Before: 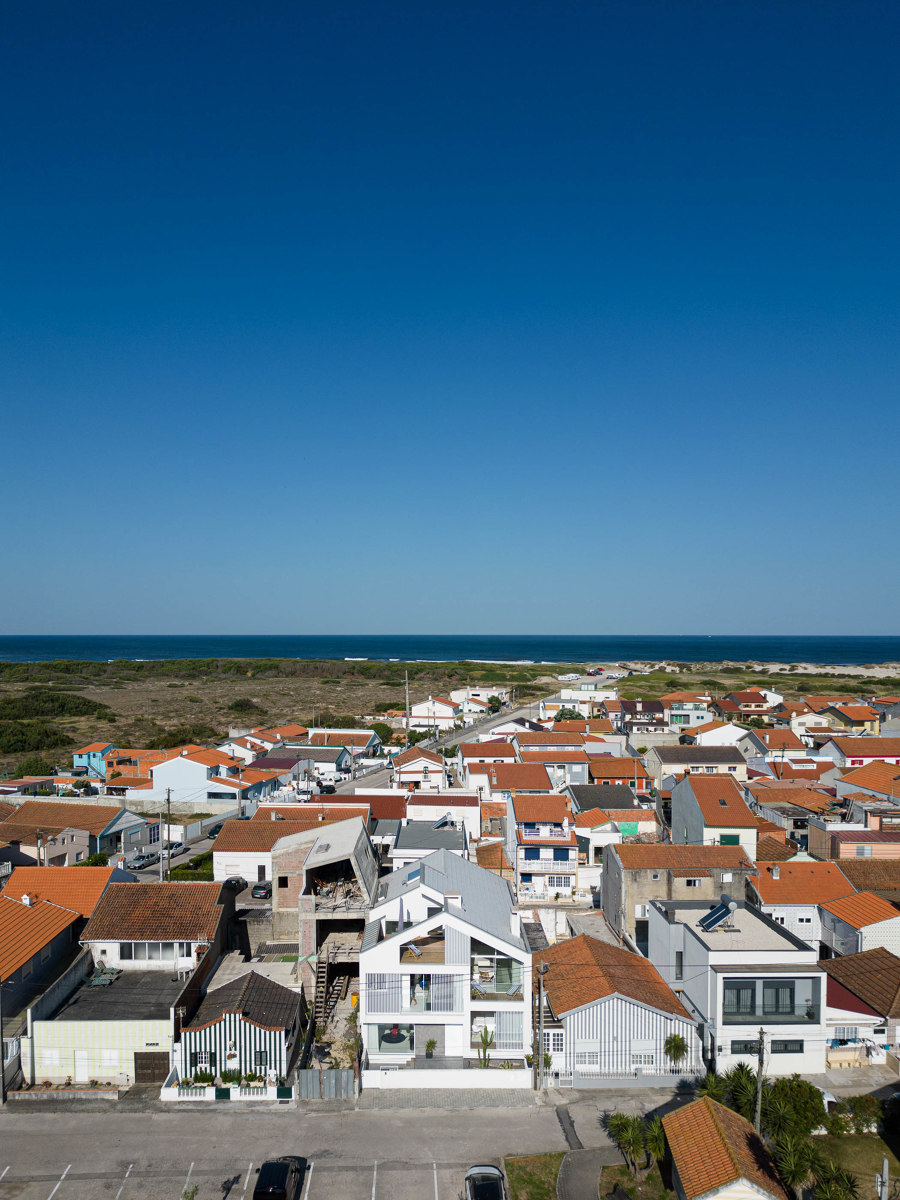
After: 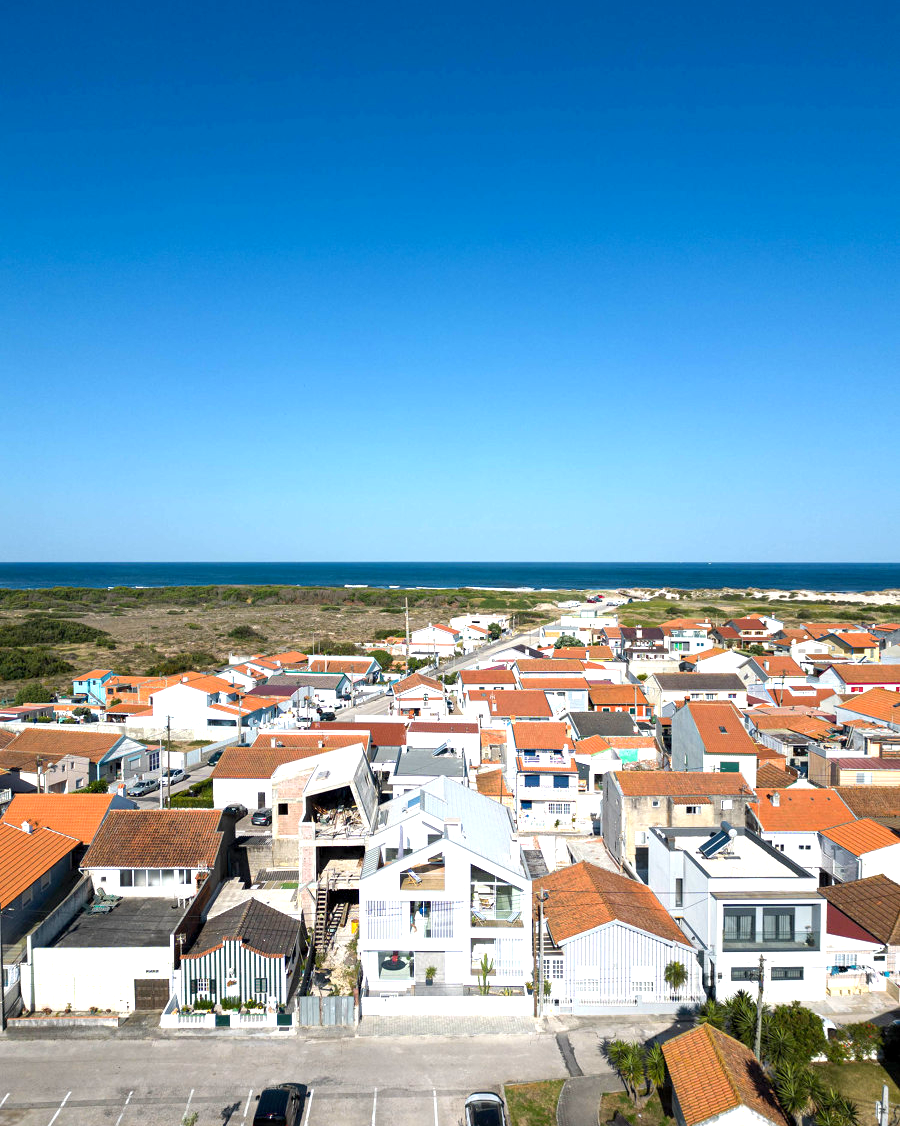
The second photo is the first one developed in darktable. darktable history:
crop and rotate: top 6.153%
exposure: black level correction 0.001, exposure 1.116 EV, compensate highlight preservation false
